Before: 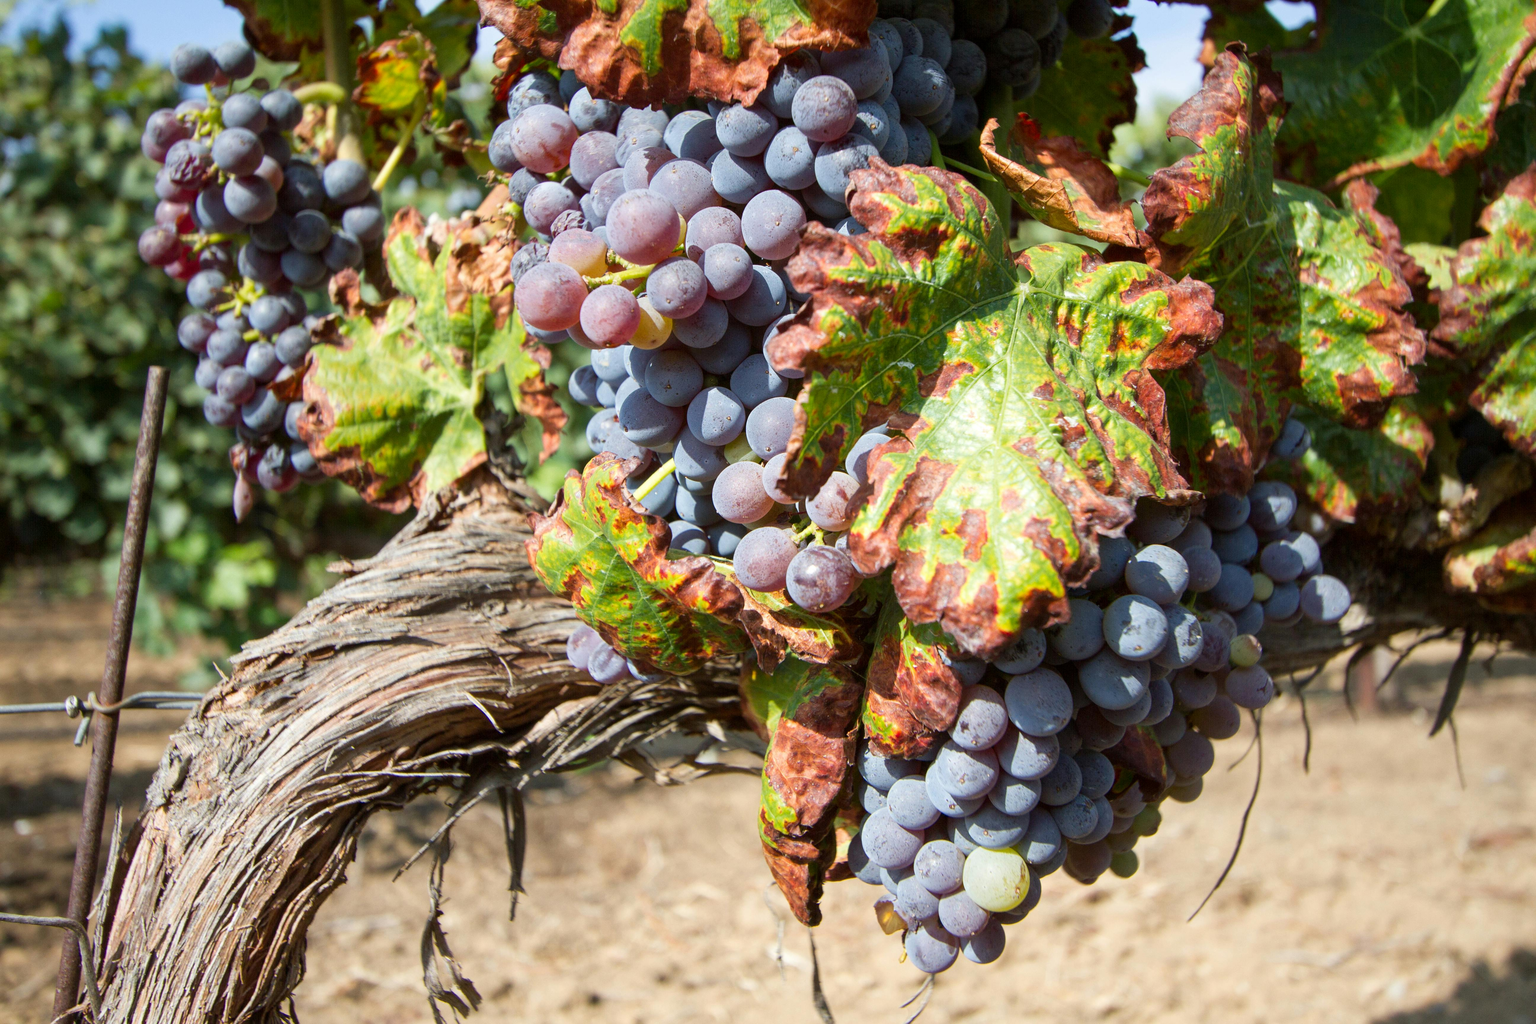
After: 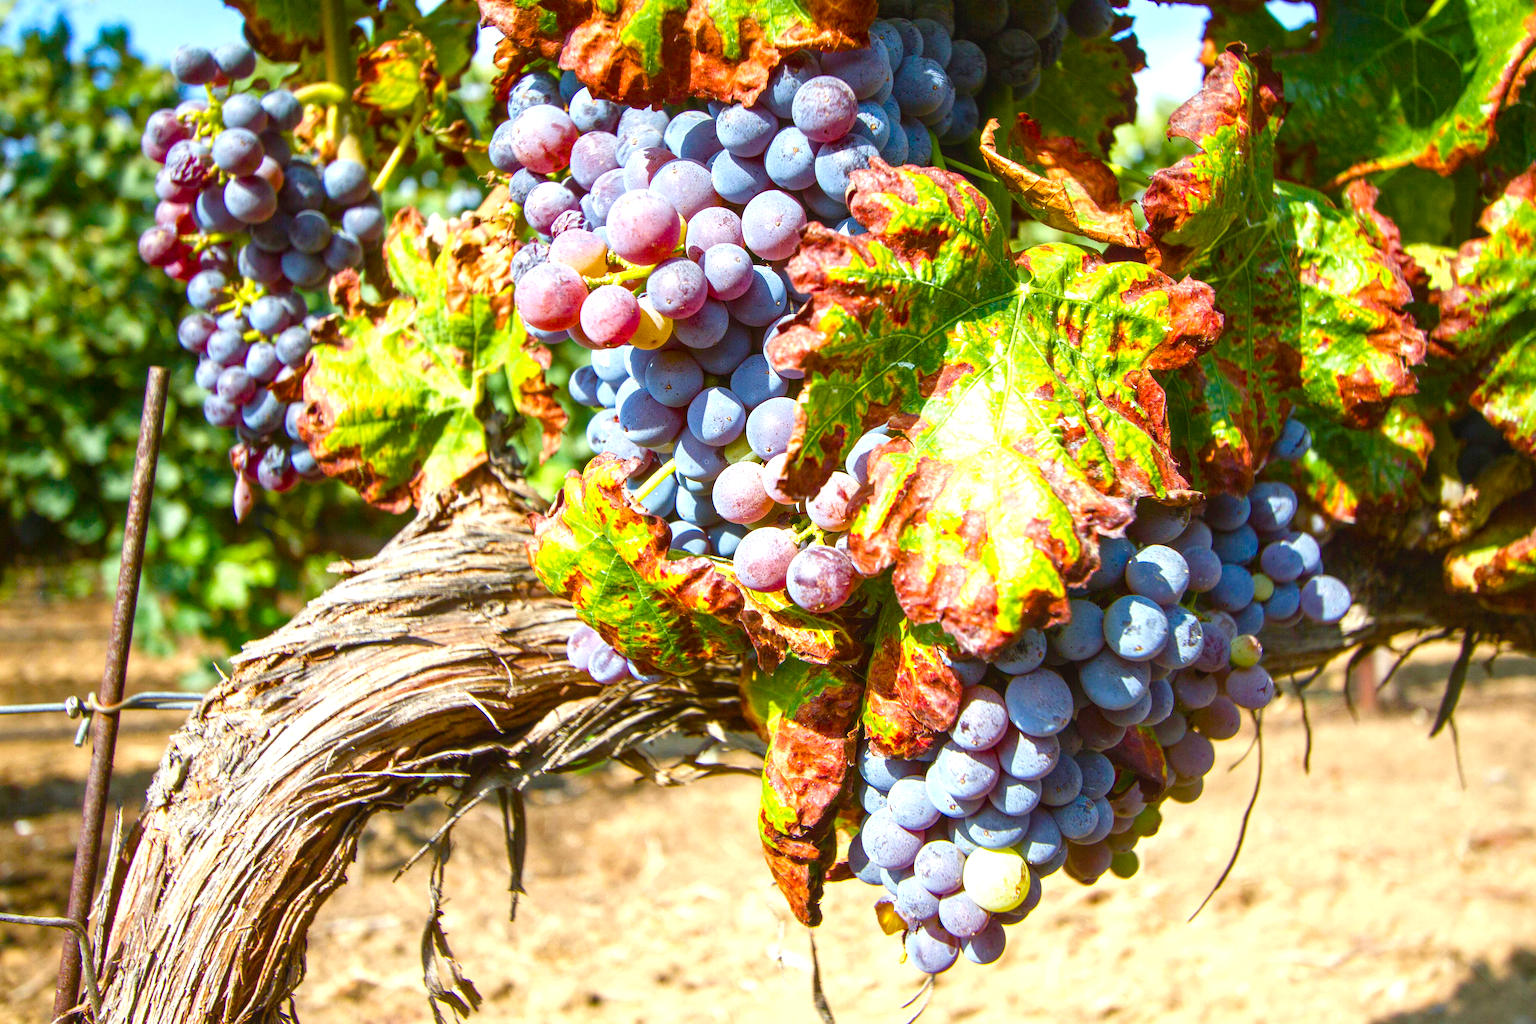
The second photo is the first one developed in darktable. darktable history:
exposure: black level correction 0, exposure 0.69 EV, compensate exposure bias true, compensate highlight preservation false
local contrast: on, module defaults
color balance rgb: global offset › luminance 0.474%, perceptual saturation grading › global saturation 34.53%, perceptual saturation grading › highlights -25.415%, perceptual saturation grading › shadows 49.477%, global vibrance 41.777%
